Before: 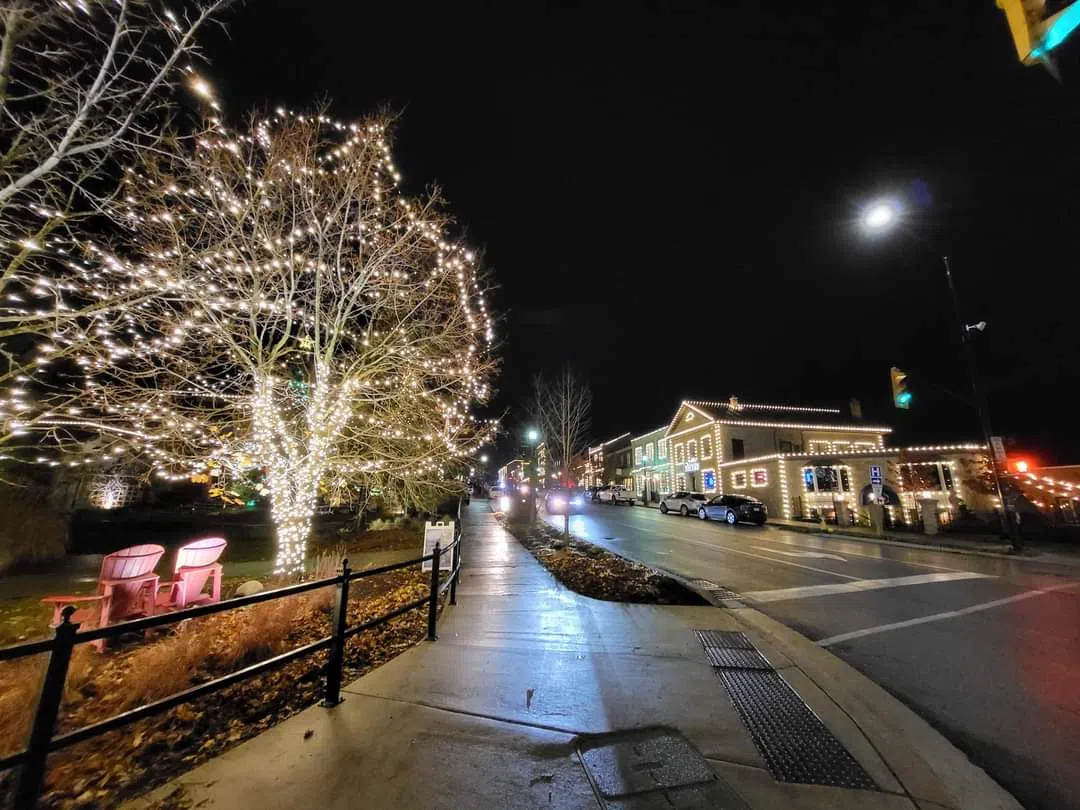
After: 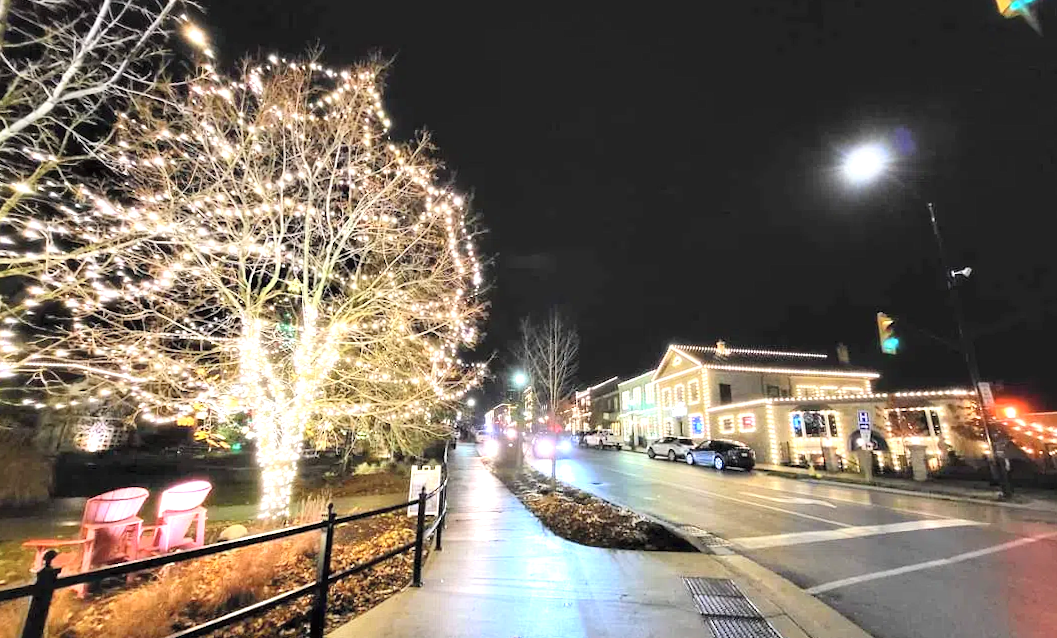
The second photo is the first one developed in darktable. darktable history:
crop and rotate: top 5.667%, bottom 14.937%
rotate and perspective: rotation 0.226°, lens shift (vertical) -0.042, crop left 0.023, crop right 0.982, crop top 0.006, crop bottom 0.994
contrast brightness saturation: contrast 0.14, brightness 0.21
exposure: exposure 1 EV, compensate highlight preservation false
